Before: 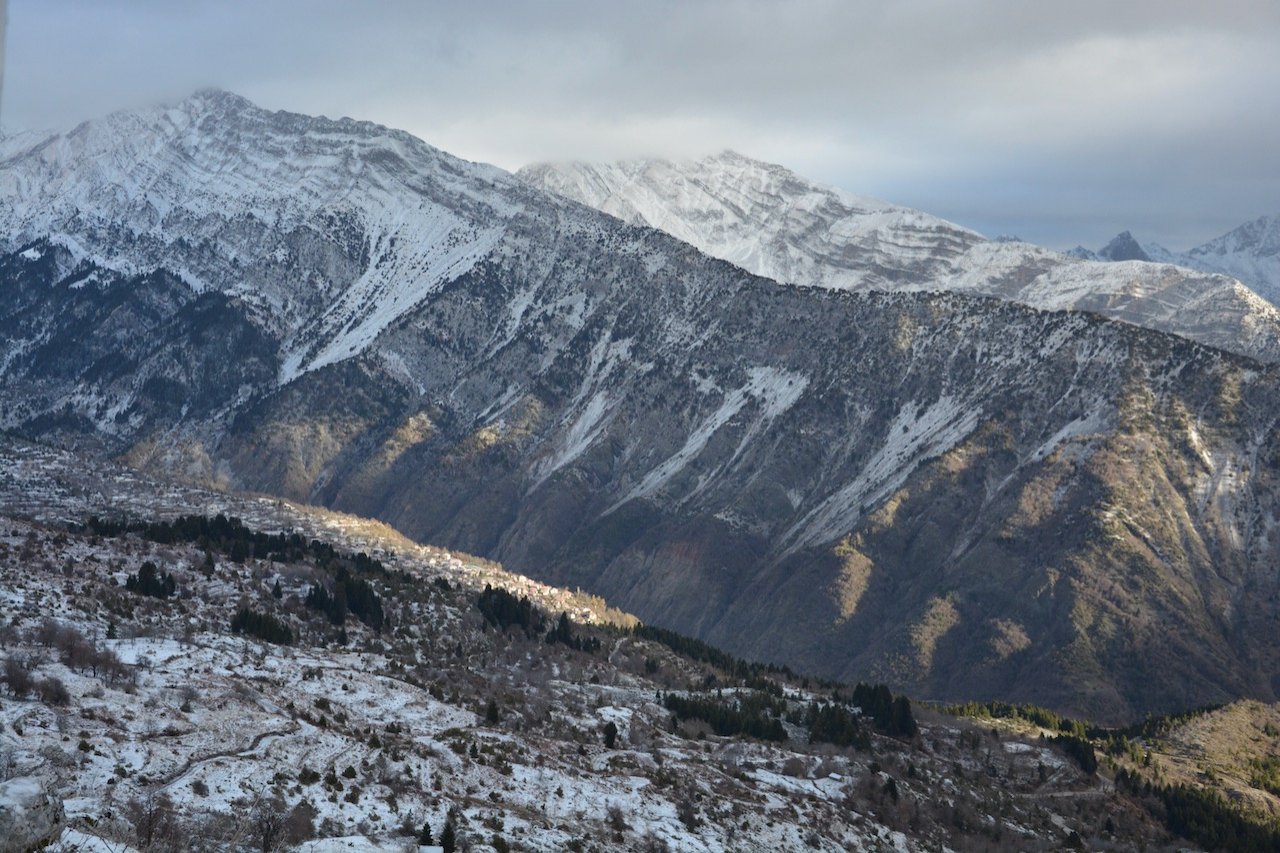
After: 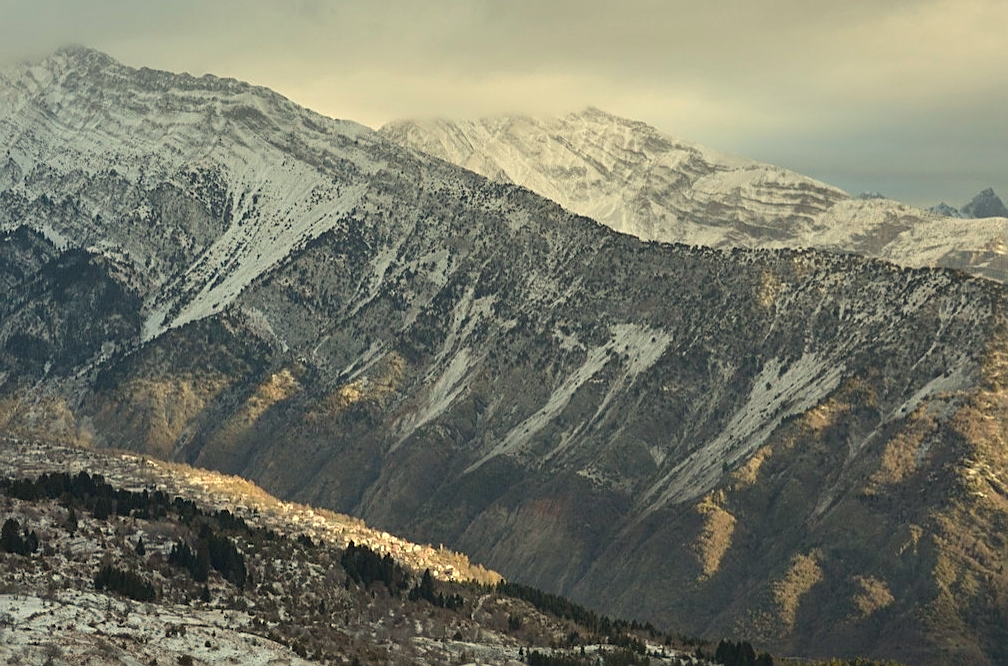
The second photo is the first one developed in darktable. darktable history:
crop and rotate: left 10.77%, top 5.1%, right 10.41%, bottom 16.76%
sharpen: on, module defaults
shadows and highlights: shadows 25, highlights -25
white balance: red 1.08, blue 0.791
levels: mode automatic
